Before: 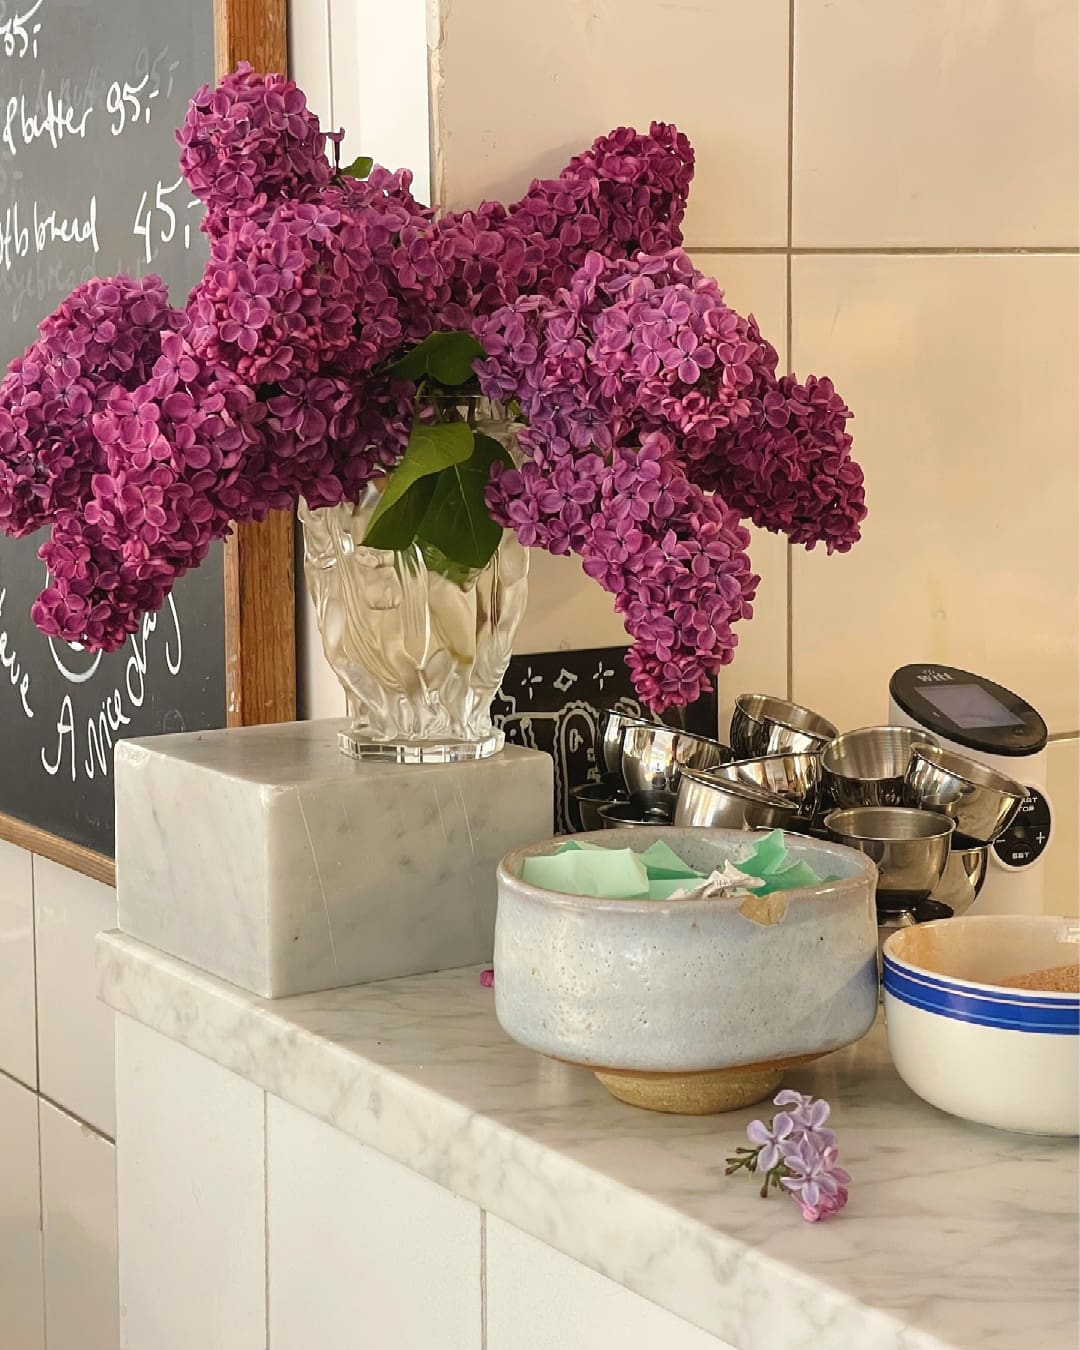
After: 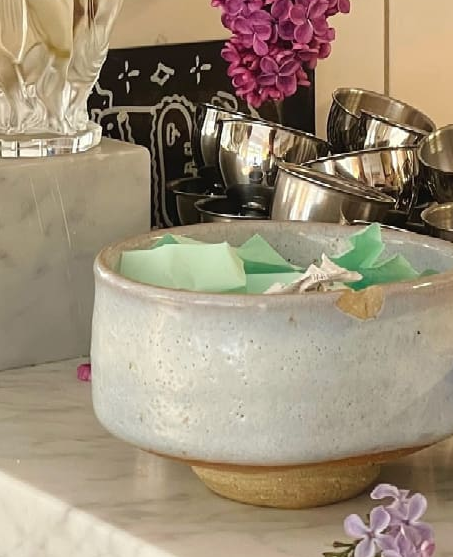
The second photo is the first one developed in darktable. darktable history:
crop: left 37.353%, top 44.947%, right 20.656%, bottom 13.794%
